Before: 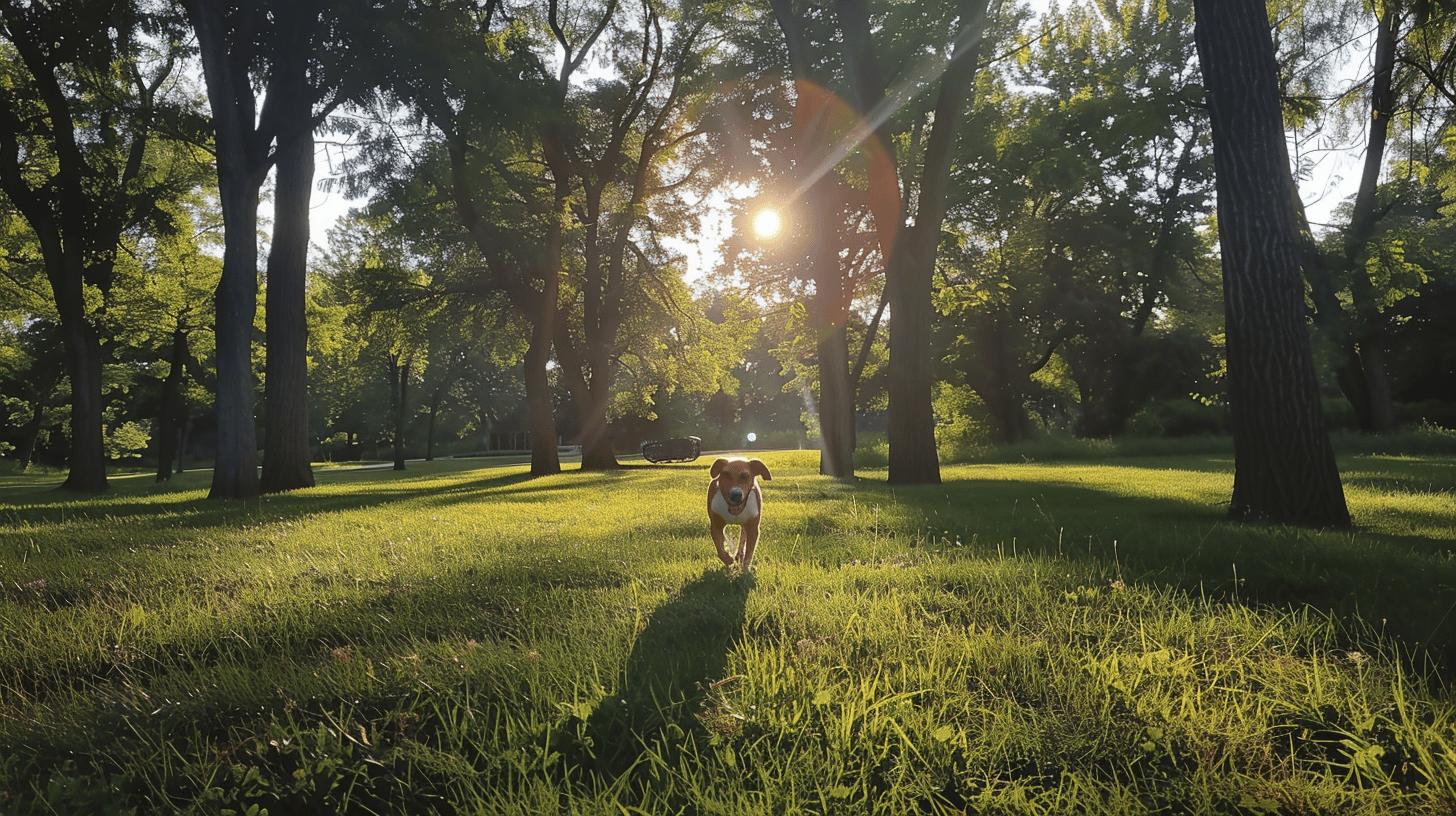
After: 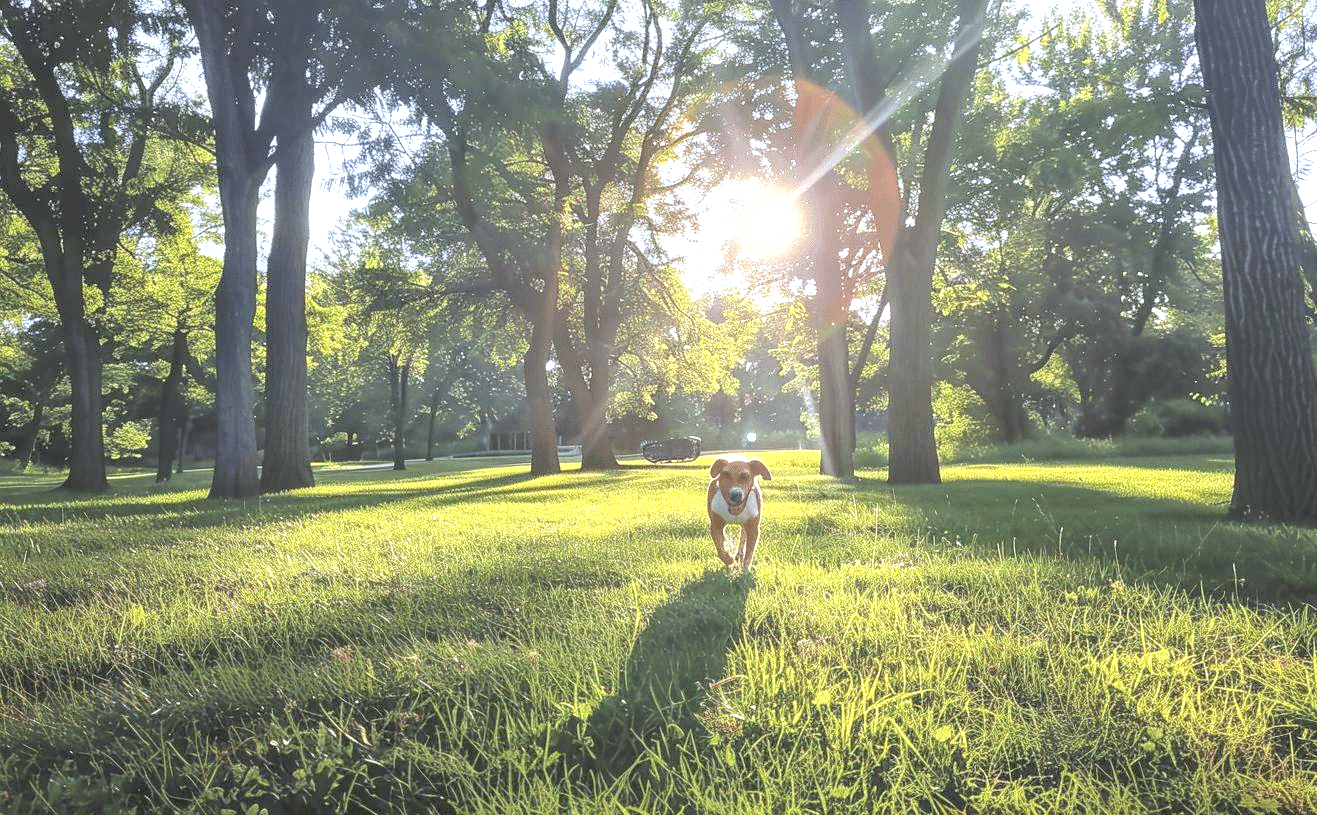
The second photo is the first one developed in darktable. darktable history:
white balance: red 0.931, blue 1.11
local contrast: highlights 74%, shadows 55%, detail 176%, midtone range 0.207
crop: right 9.509%, bottom 0.031%
exposure: black level correction 0, exposure 1.2 EV, compensate exposure bias true, compensate highlight preservation false
contrast brightness saturation: brightness 0.15
